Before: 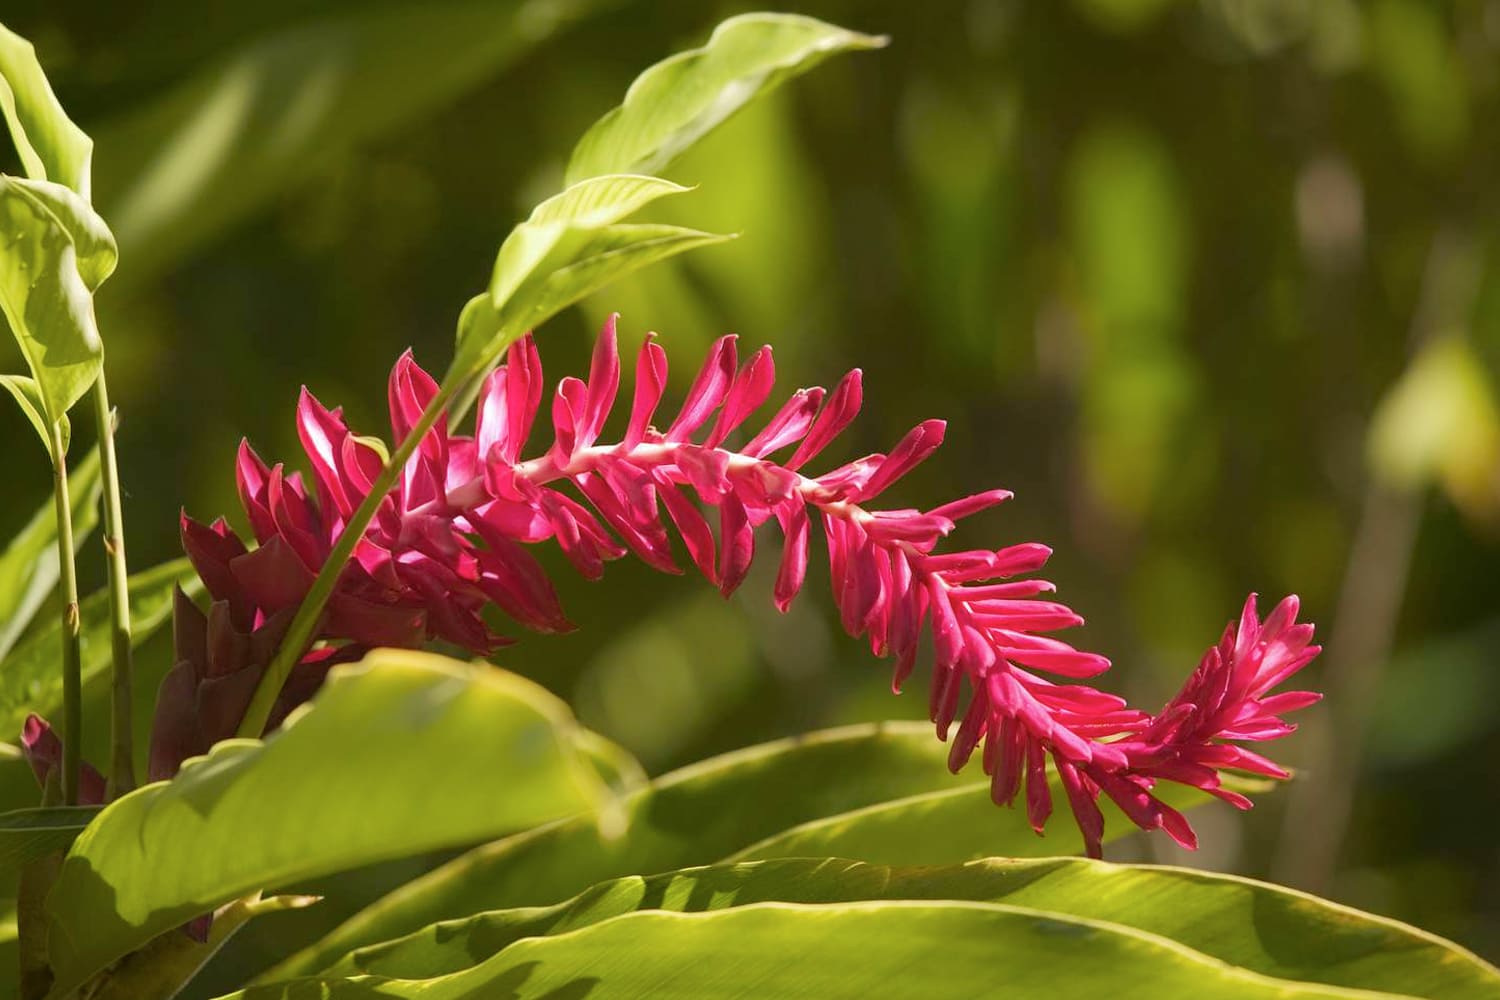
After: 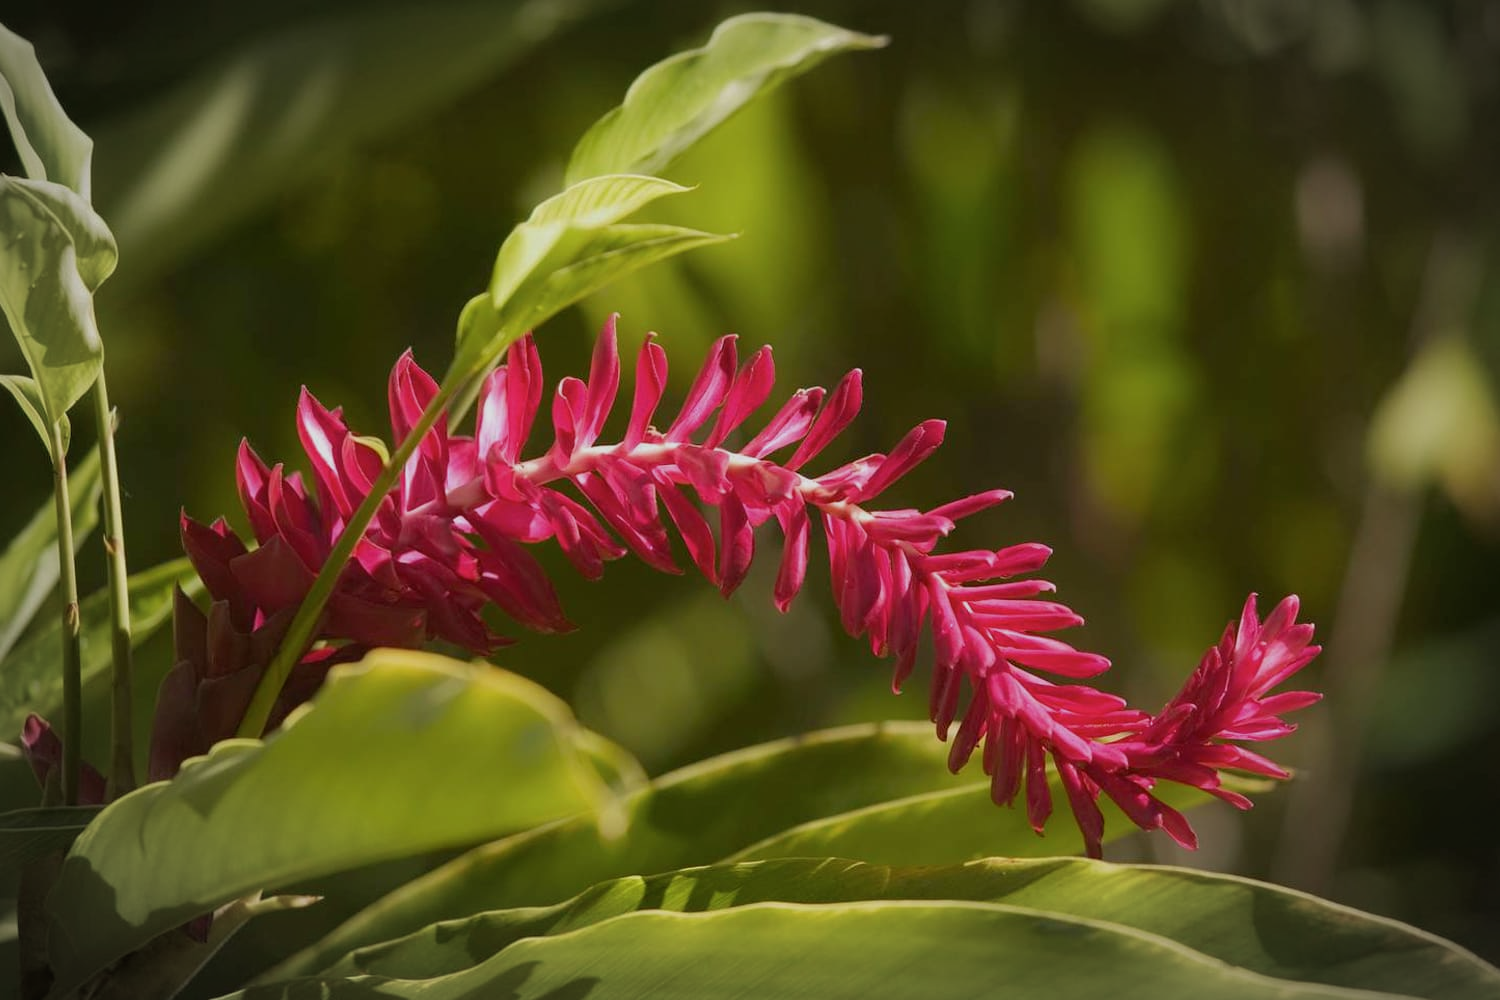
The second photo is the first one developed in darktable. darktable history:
vignetting: automatic ratio true
exposure: exposure -0.468 EV, compensate exposure bias true, compensate highlight preservation false
